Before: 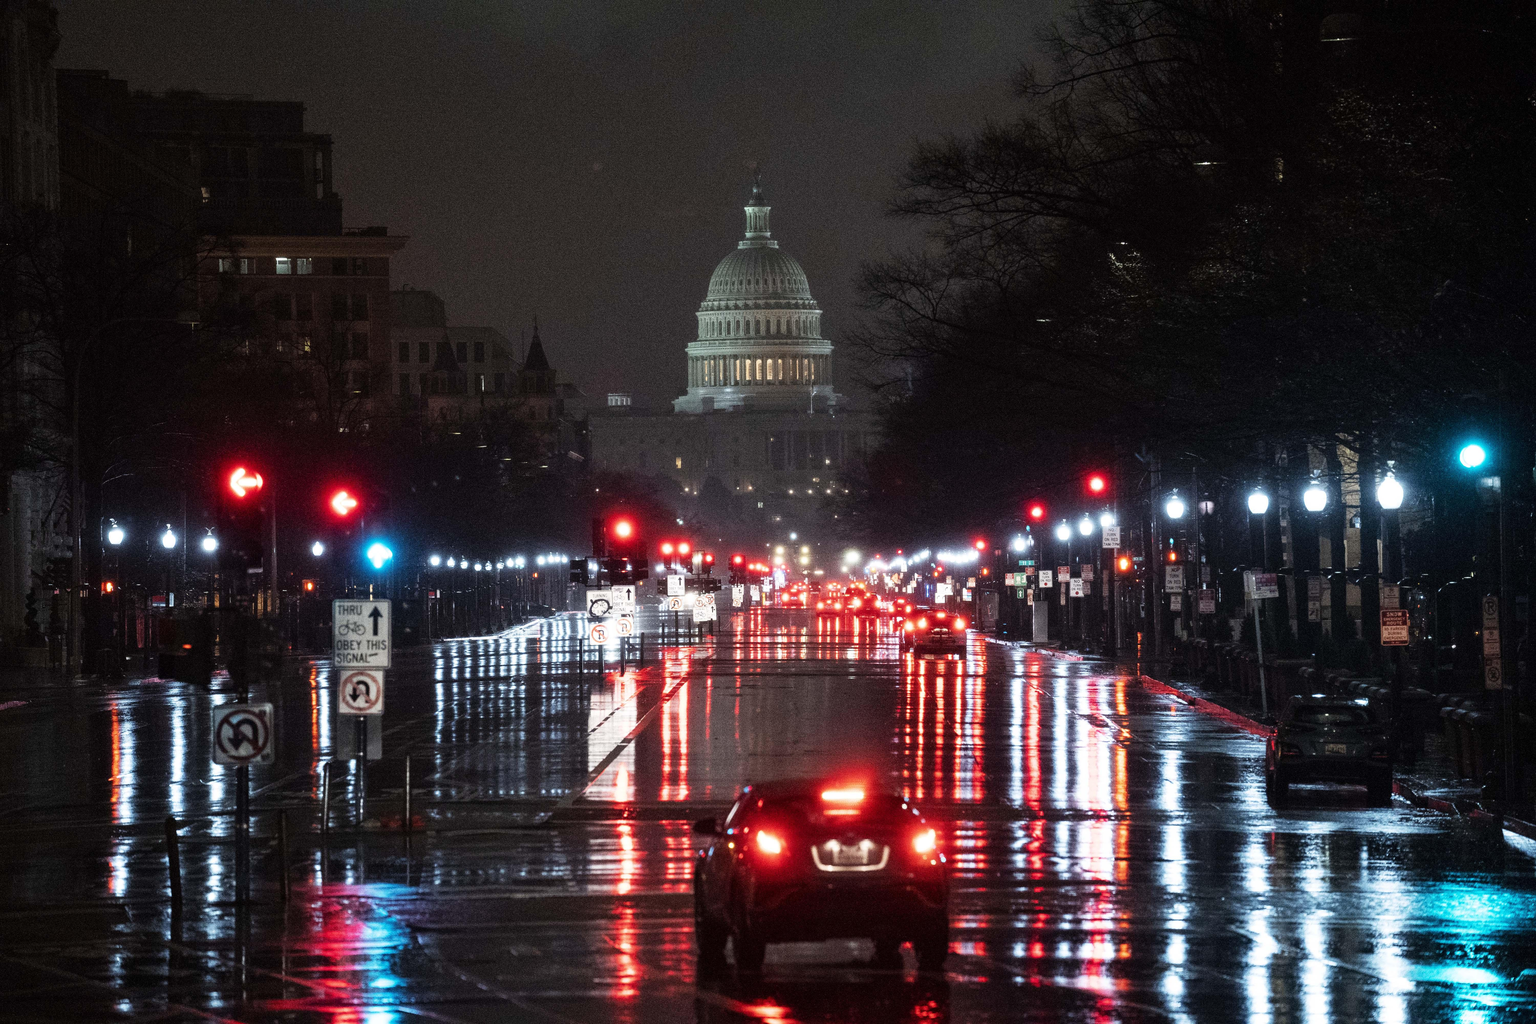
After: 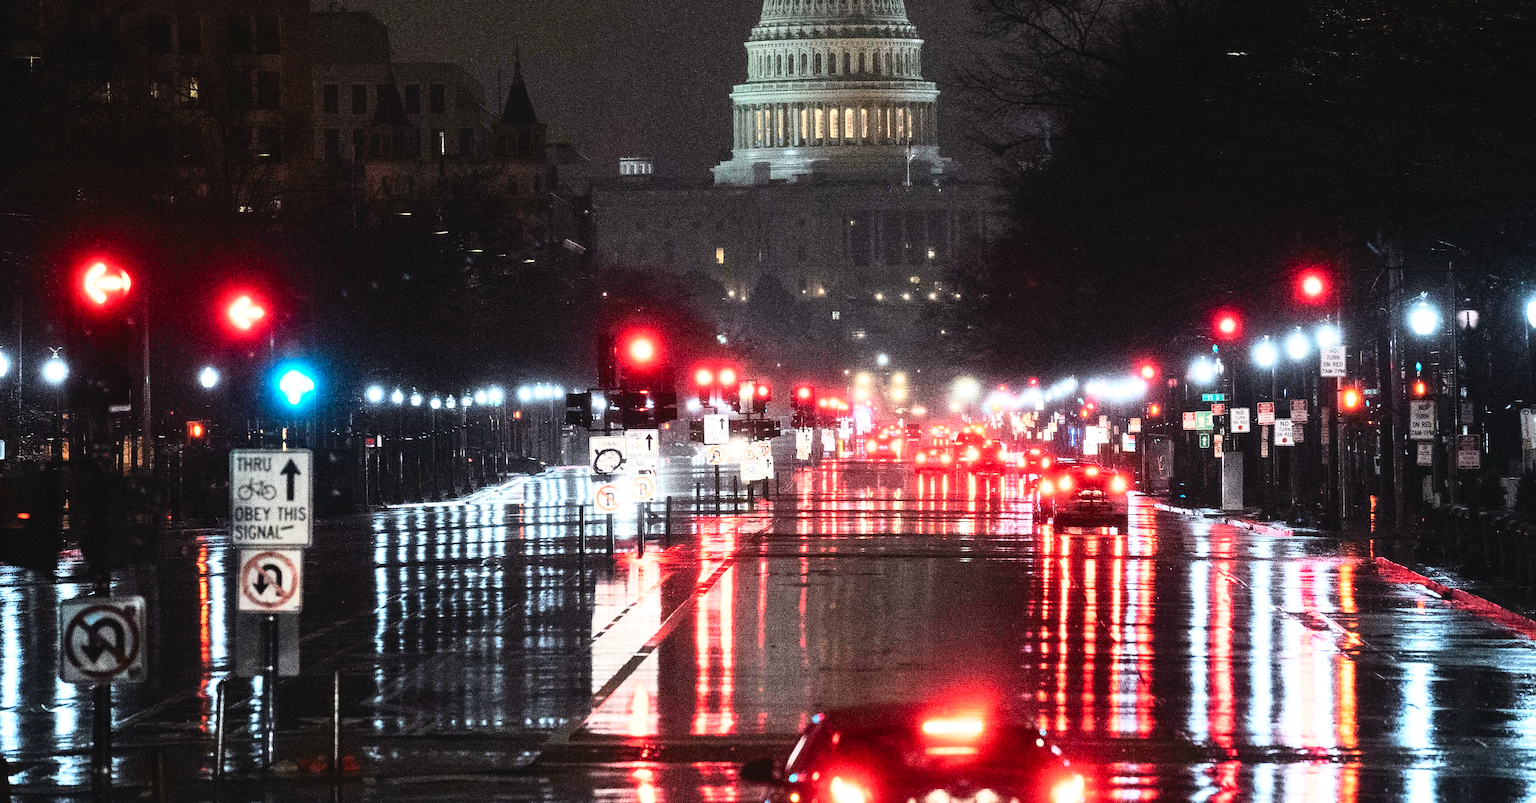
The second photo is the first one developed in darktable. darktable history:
grain: coarseness 0.47 ISO
crop: left 11.123%, top 27.61%, right 18.3%, bottom 17.034%
tone curve: curves: ch0 [(0, 0.038) (0.193, 0.212) (0.461, 0.502) (0.629, 0.731) (0.838, 0.916) (1, 0.967)]; ch1 [(0, 0) (0.35, 0.356) (0.45, 0.453) (0.504, 0.503) (0.532, 0.524) (0.558, 0.559) (0.735, 0.762) (1, 1)]; ch2 [(0, 0) (0.281, 0.266) (0.456, 0.469) (0.5, 0.5) (0.533, 0.545) (0.606, 0.607) (0.646, 0.654) (1, 1)], color space Lab, independent channels, preserve colors none
tone equalizer: -8 EV -0.417 EV, -7 EV -0.389 EV, -6 EV -0.333 EV, -5 EV -0.222 EV, -3 EV 0.222 EV, -2 EV 0.333 EV, -1 EV 0.389 EV, +0 EV 0.417 EV, edges refinement/feathering 500, mask exposure compensation -1.57 EV, preserve details no
